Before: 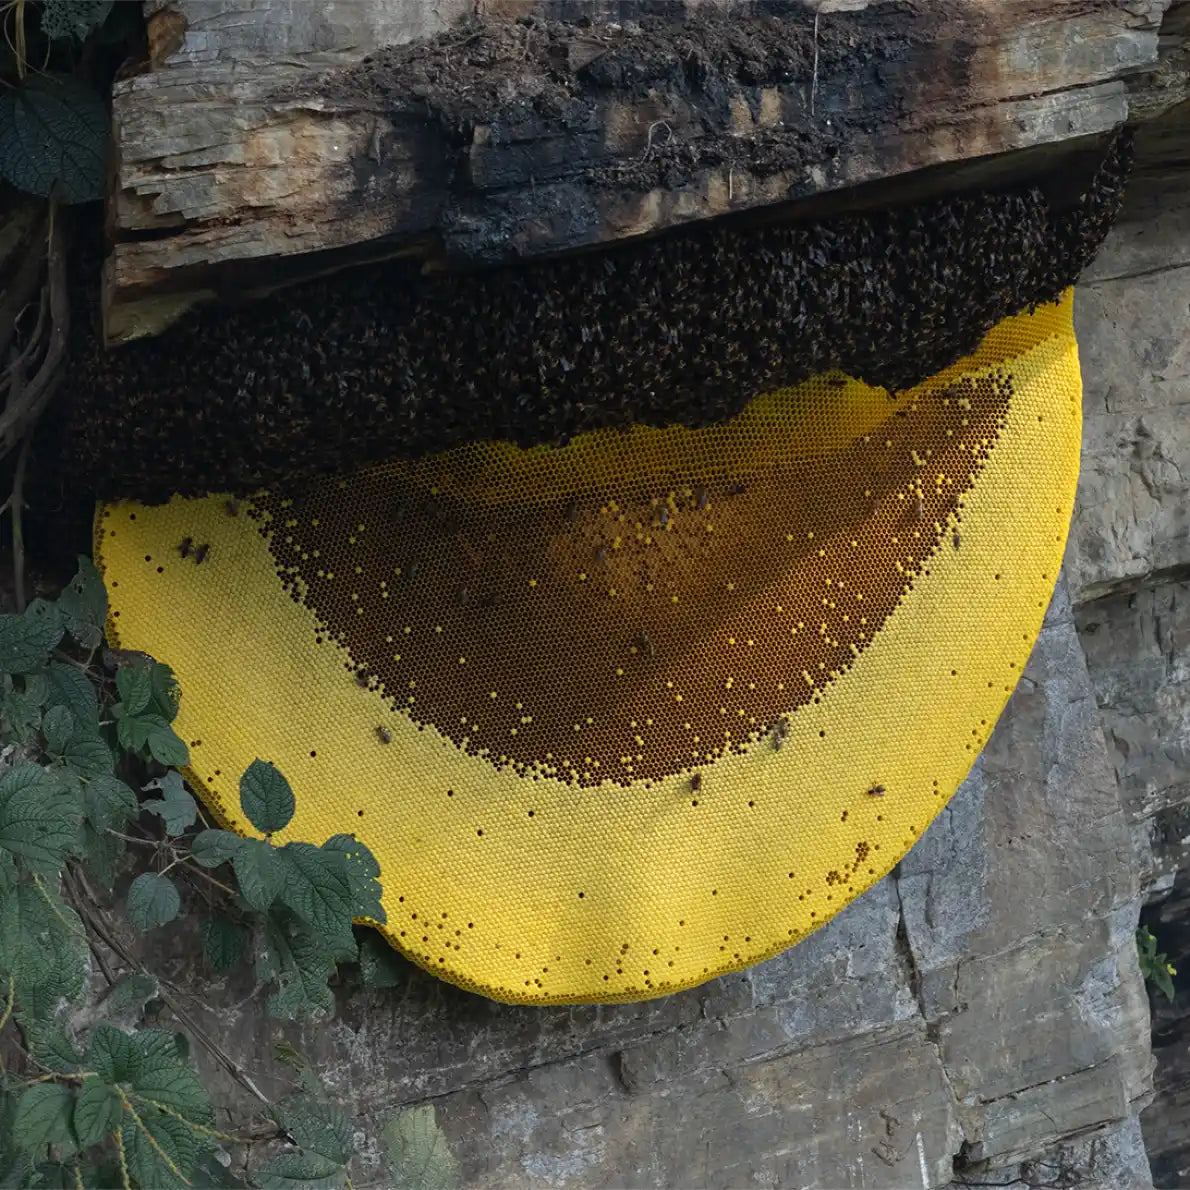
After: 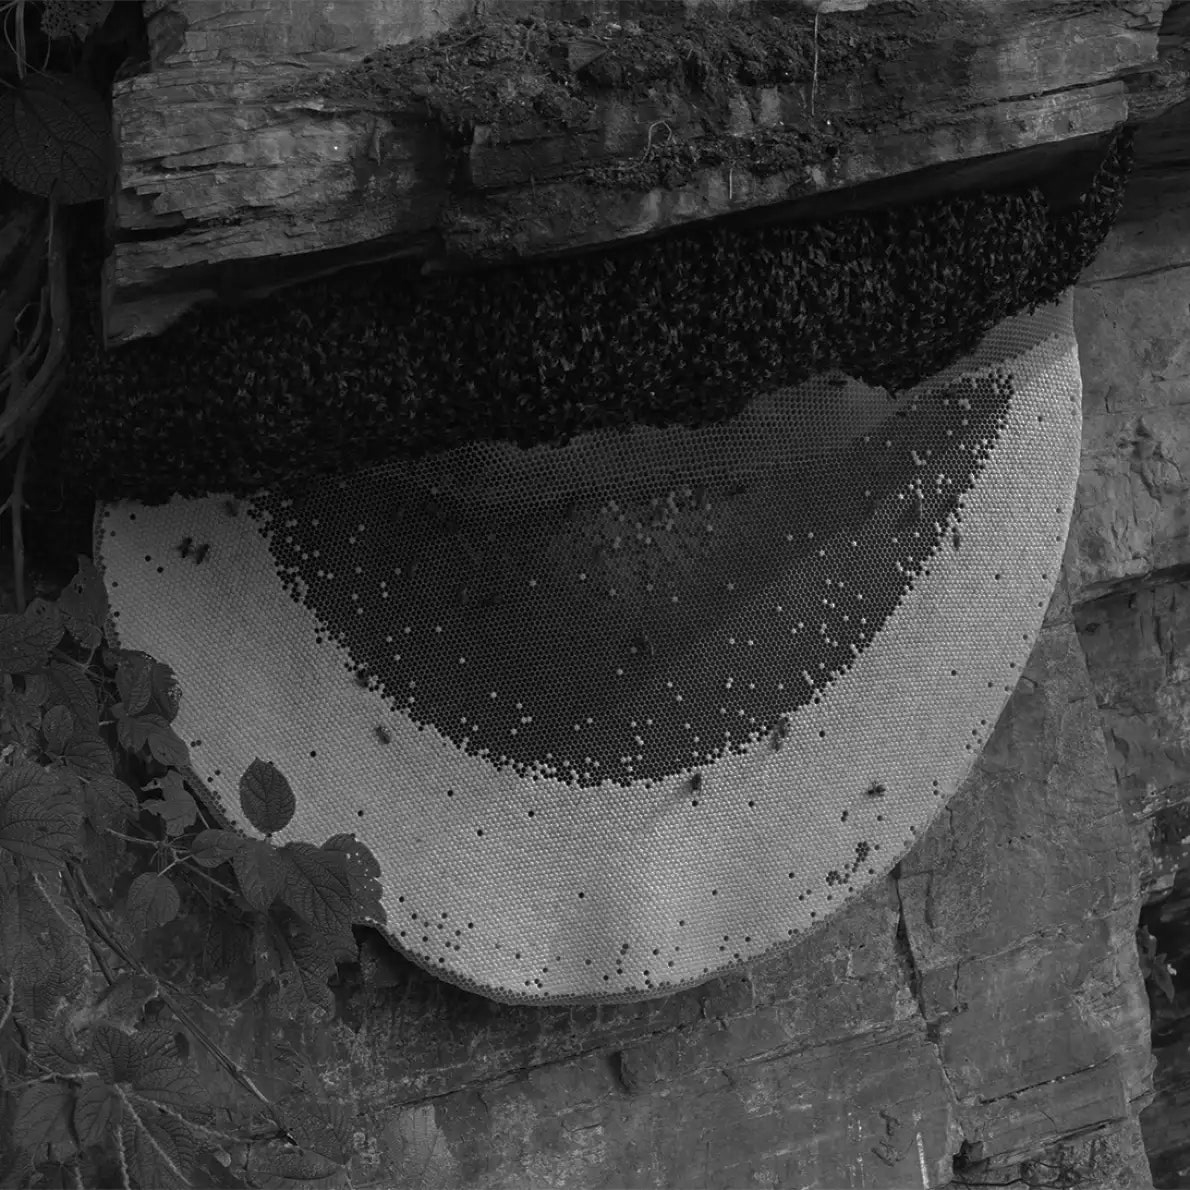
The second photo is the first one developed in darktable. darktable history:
color zones: curves: ch0 [(0.002, 0.589) (0.107, 0.484) (0.146, 0.249) (0.217, 0.352) (0.309, 0.525) (0.39, 0.404) (0.455, 0.169) (0.597, 0.055) (0.724, 0.212) (0.775, 0.691) (0.869, 0.571) (1, 0.587)]; ch1 [(0, 0) (0.143, 0) (0.286, 0) (0.429, 0) (0.571, 0) (0.714, 0) (0.857, 0)]
tone curve: curves: ch0 [(0, 0) (0.797, 0.684) (1, 1)], color space Lab, linked channels, preserve colors none
